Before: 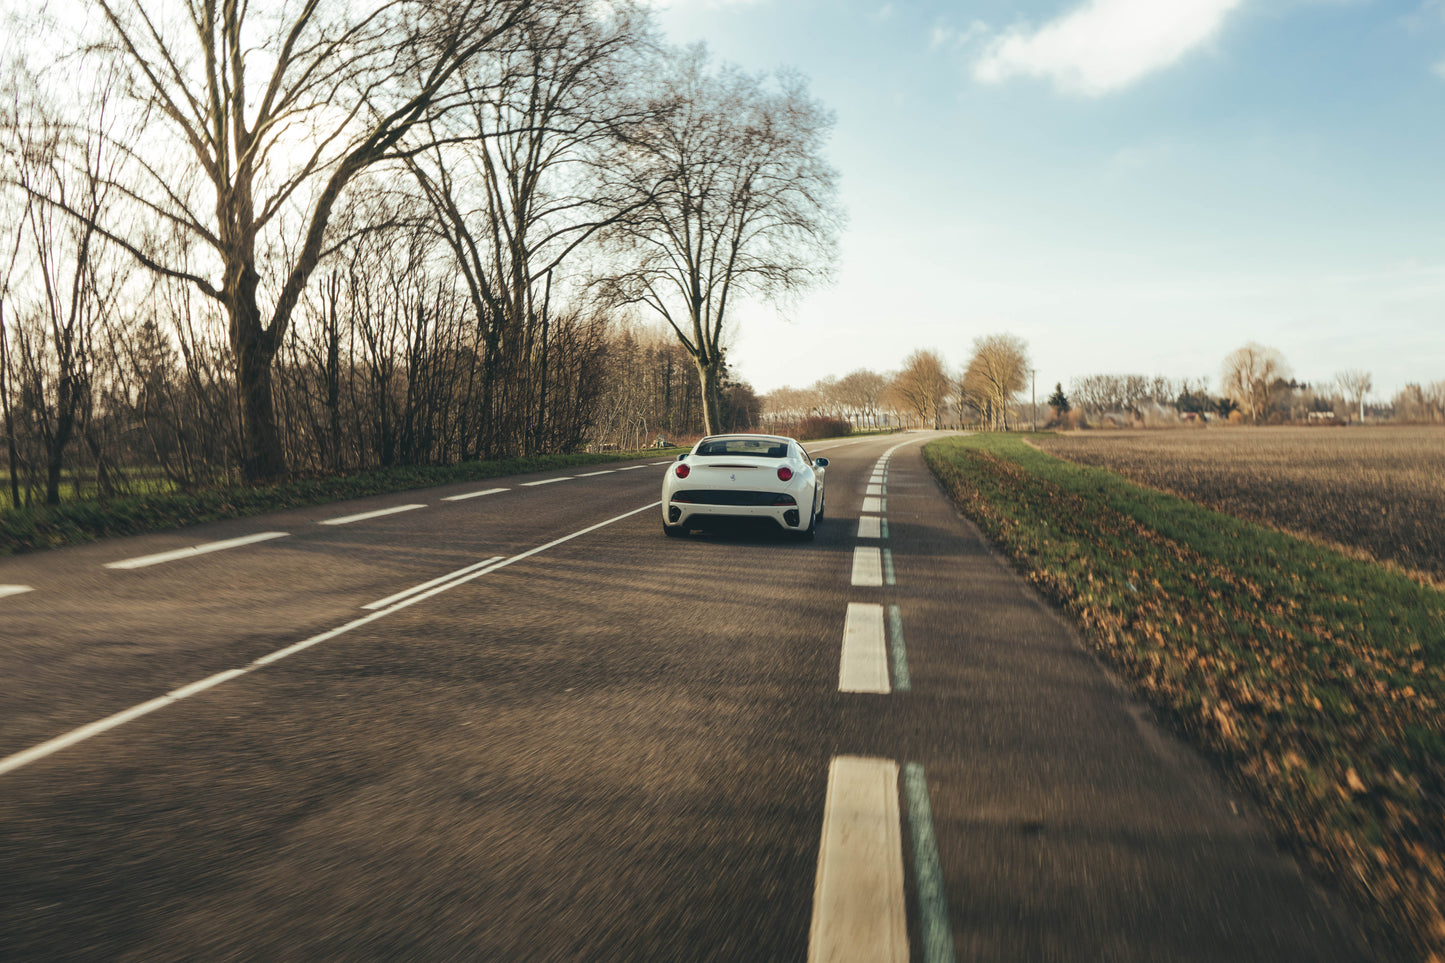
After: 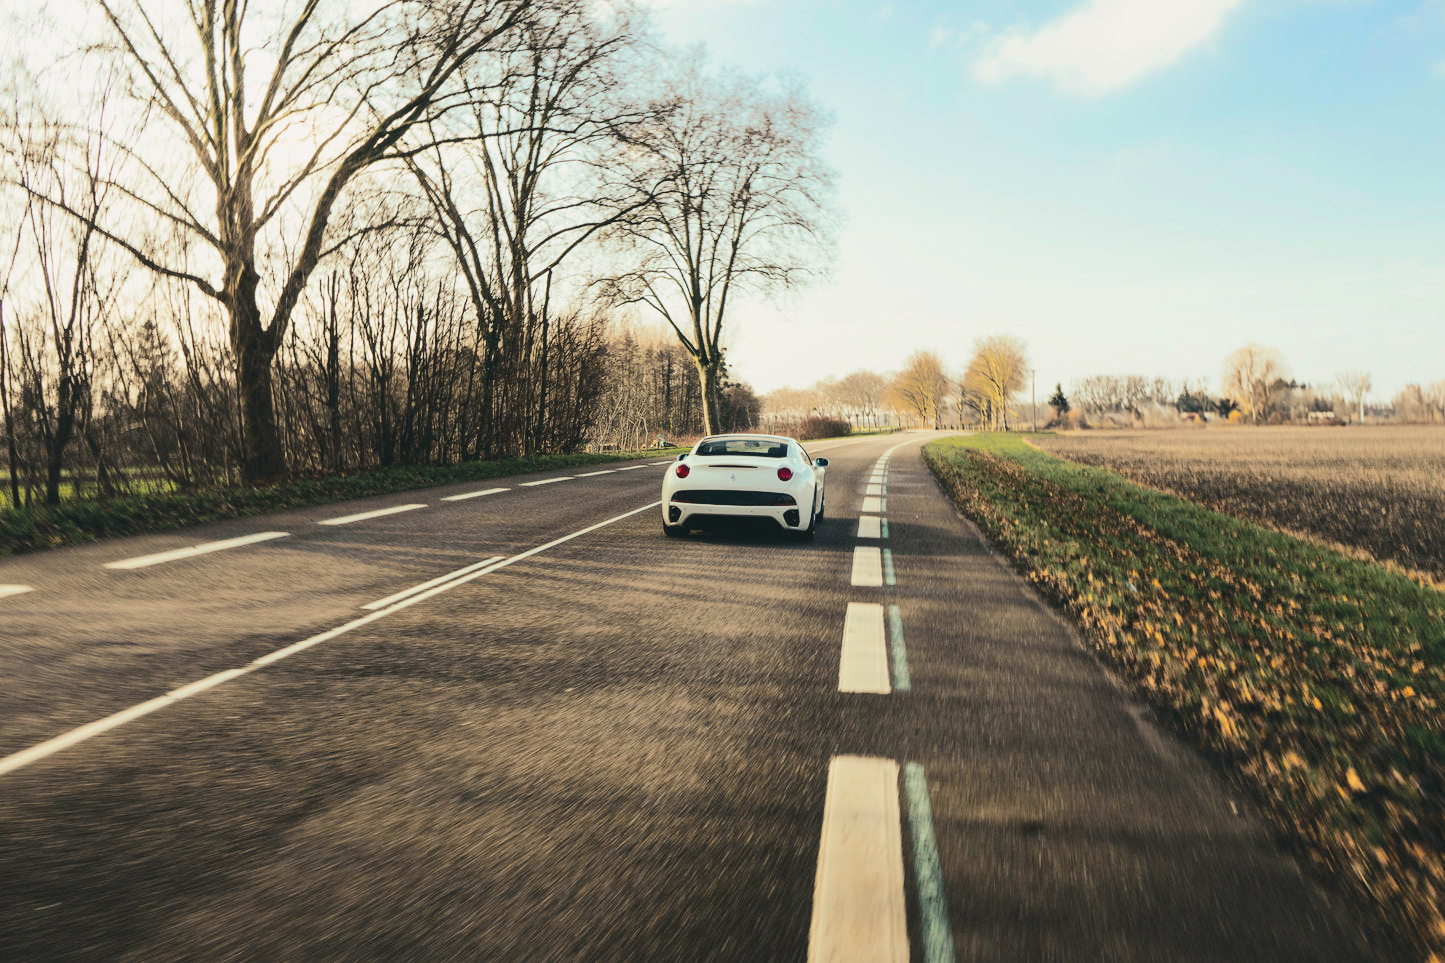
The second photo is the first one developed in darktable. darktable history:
tone curve: curves: ch0 [(0, 0.011) (0.104, 0.085) (0.236, 0.234) (0.398, 0.507) (0.472, 0.62) (0.641, 0.773) (0.835, 0.883) (1, 0.961)]; ch1 [(0, 0) (0.353, 0.344) (0.43, 0.401) (0.479, 0.476) (0.502, 0.504) (0.54, 0.542) (0.602, 0.613) (0.638, 0.668) (0.693, 0.727) (1, 1)]; ch2 [(0, 0) (0.34, 0.314) (0.434, 0.43) (0.5, 0.506) (0.528, 0.534) (0.55, 0.567) (0.595, 0.613) (0.644, 0.729) (1, 1)], color space Lab, independent channels, preserve colors none
